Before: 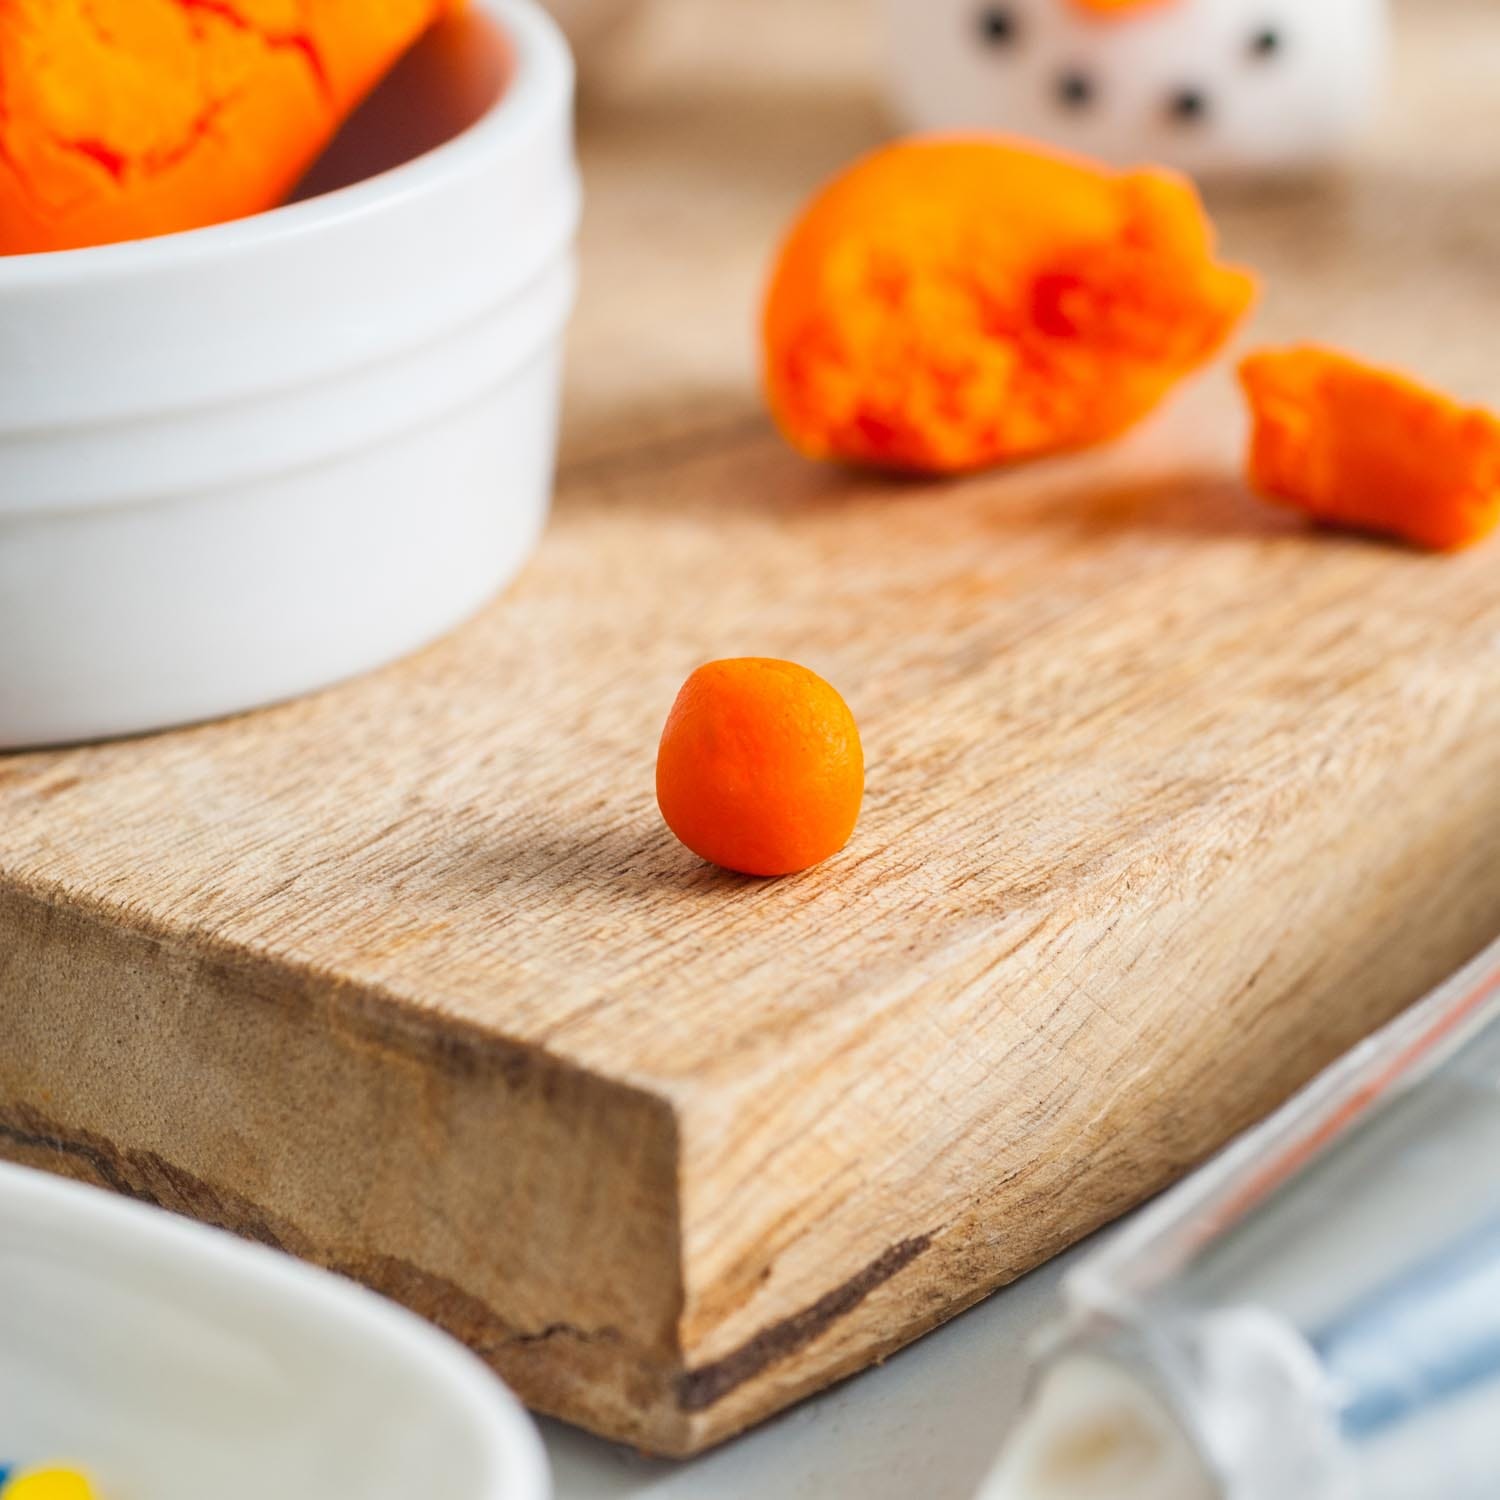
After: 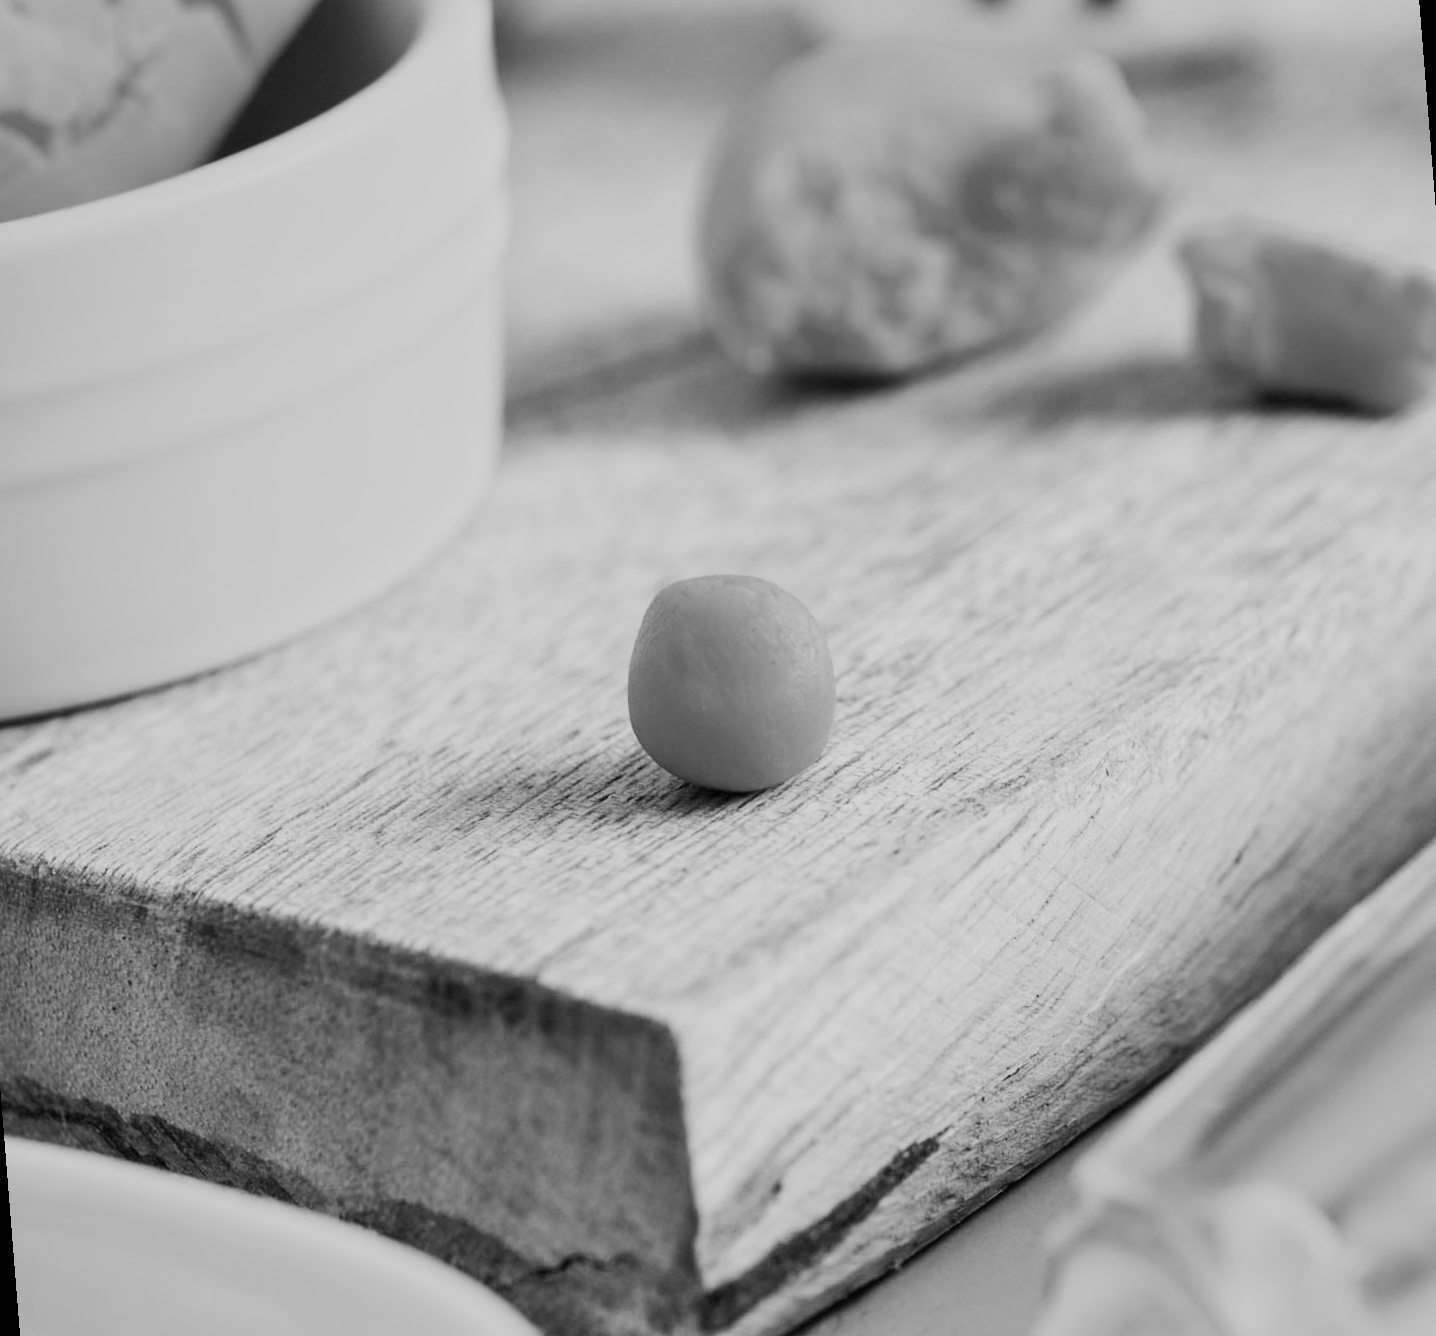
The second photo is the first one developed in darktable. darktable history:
monochrome: a 26.22, b 42.67, size 0.8
tone curve: curves: ch0 [(0, 0) (0.339, 0.306) (0.687, 0.706) (1, 1)], color space Lab, linked channels, preserve colors none
rotate and perspective: rotation -4.57°, crop left 0.054, crop right 0.944, crop top 0.087, crop bottom 0.914
filmic rgb: black relative exposure -5 EV, hardness 2.88, contrast 1.3, highlights saturation mix -30%
color balance rgb: perceptual saturation grading › global saturation 40%, global vibrance 15%
